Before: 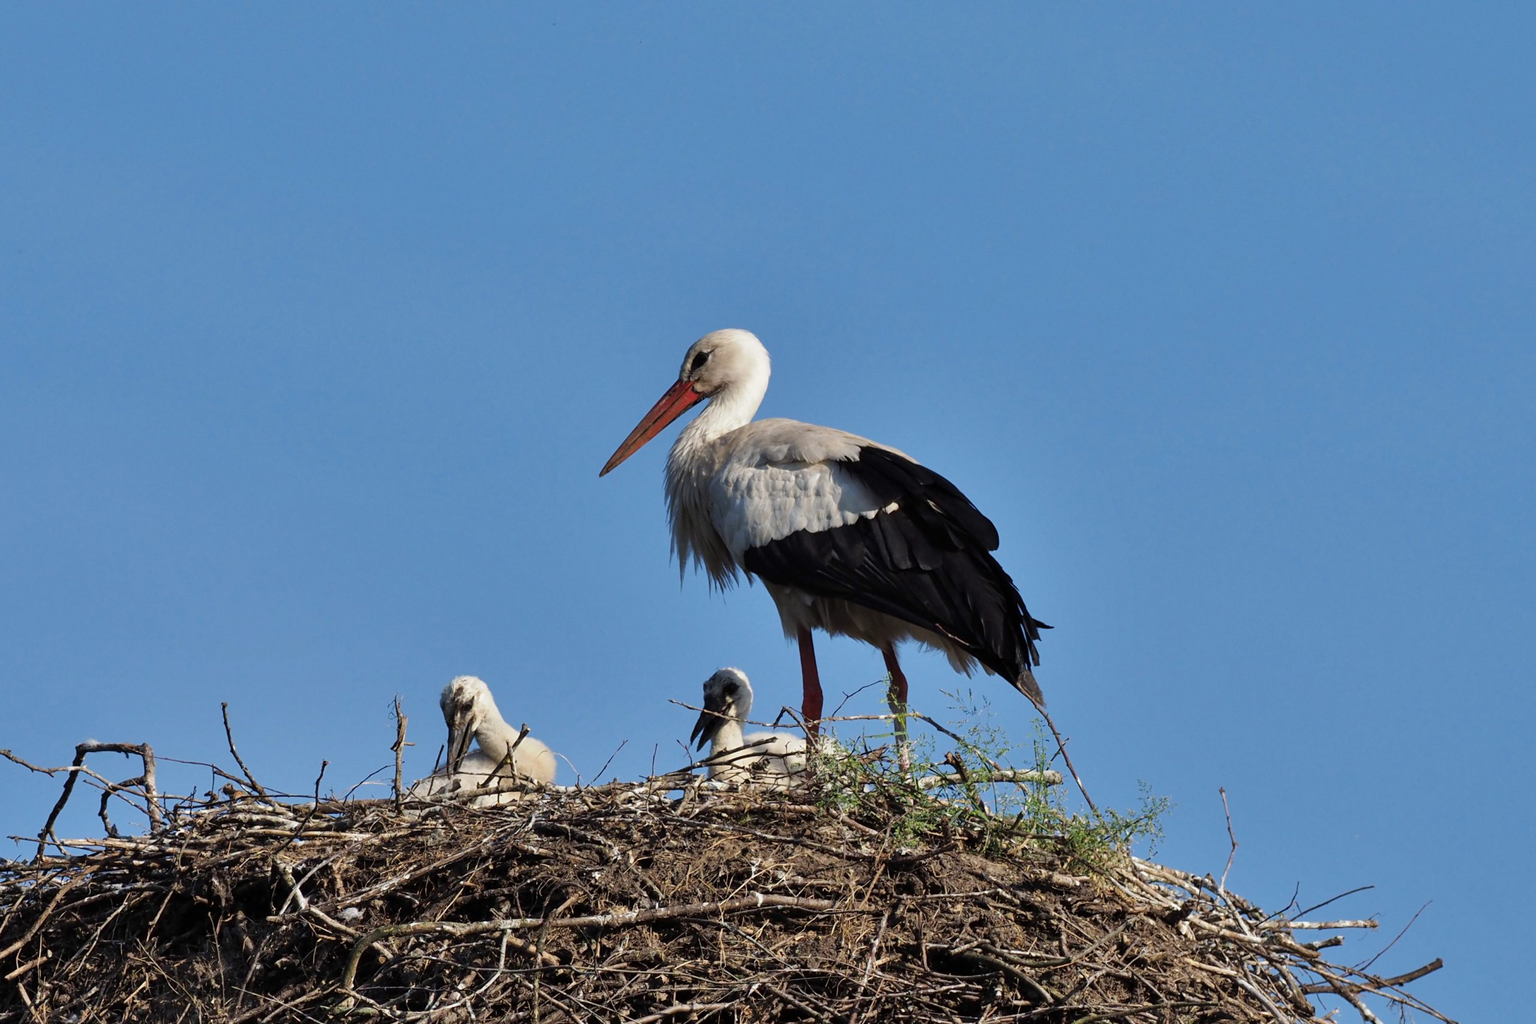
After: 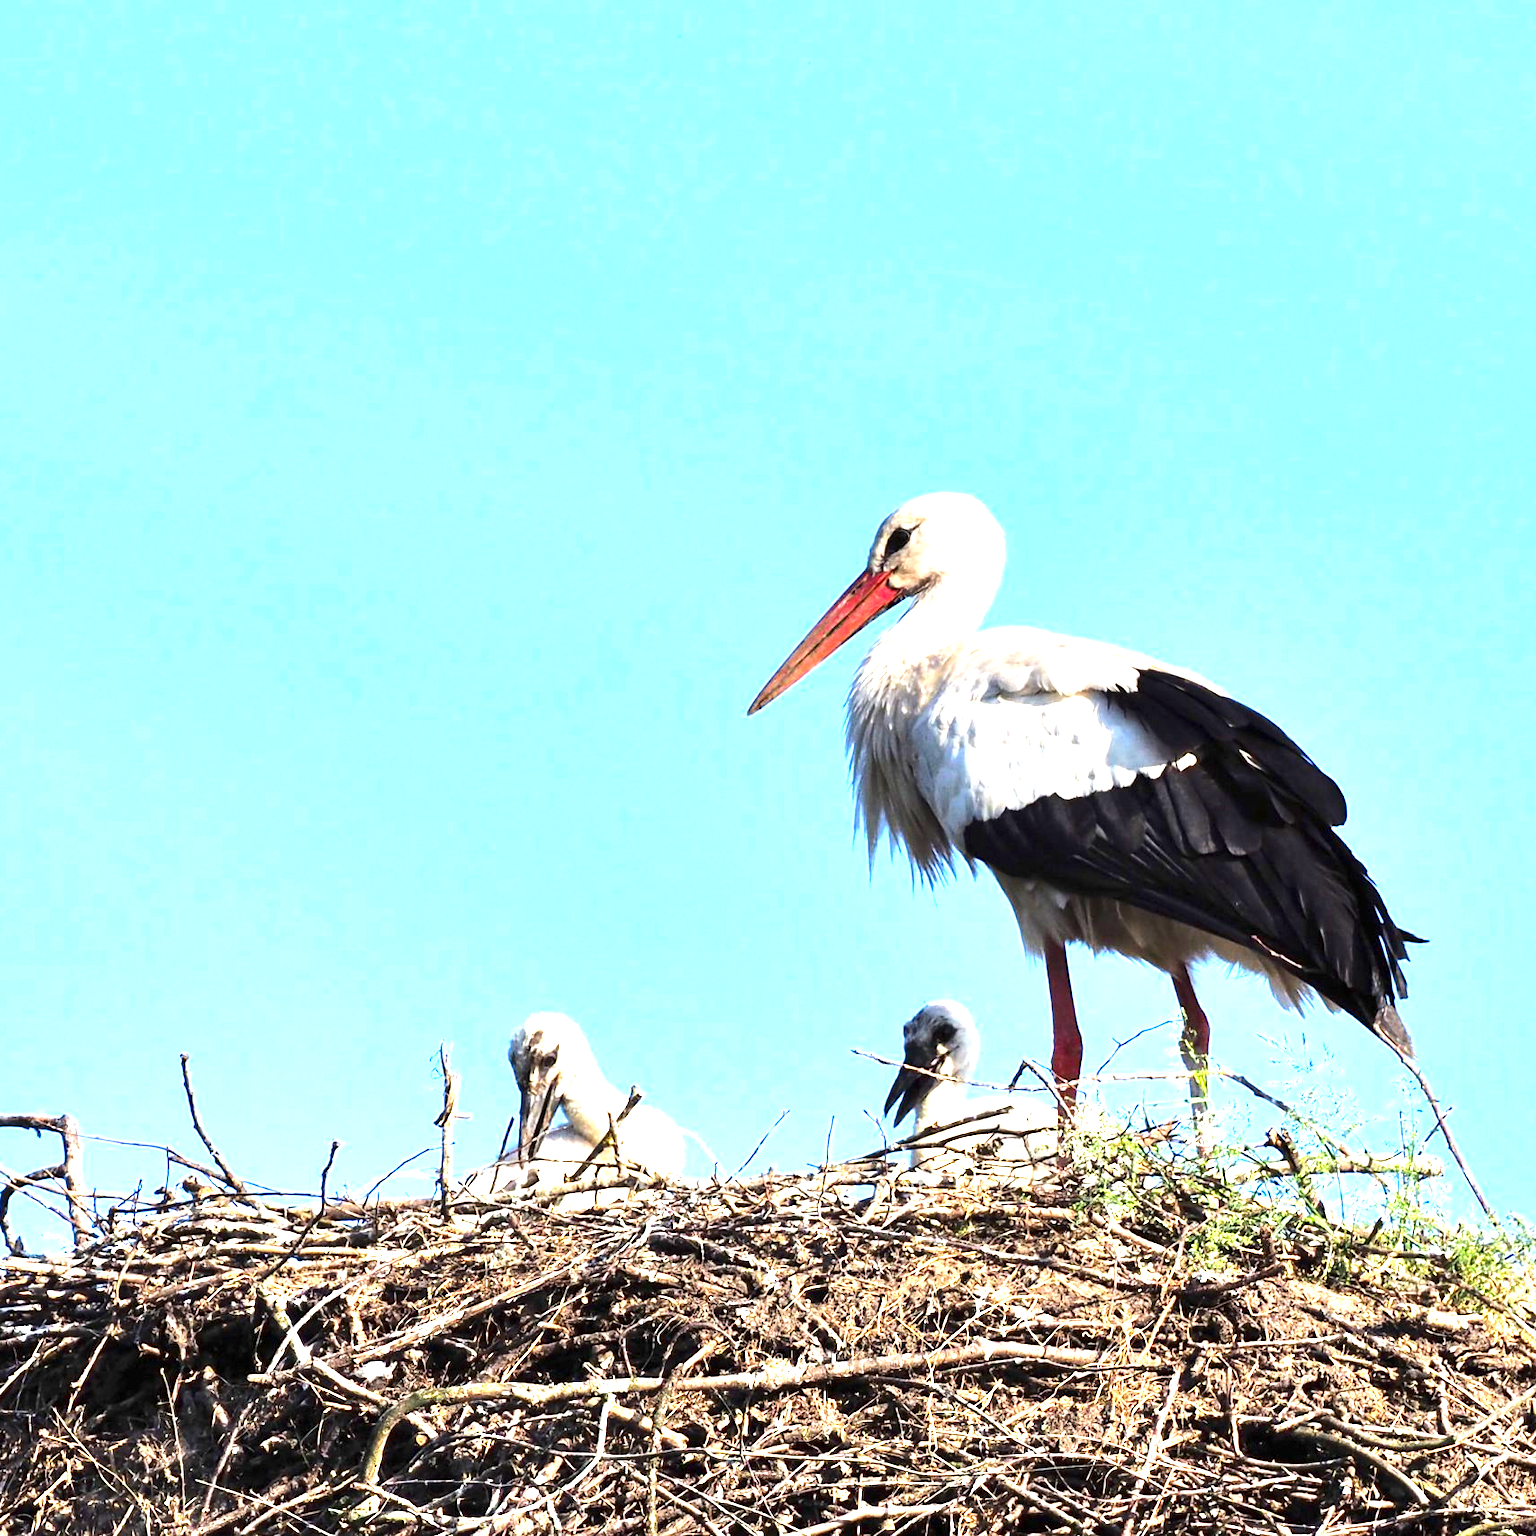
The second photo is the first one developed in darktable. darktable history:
exposure: exposure 2.04 EV, compensate highlight preservation false
tone equalizer: -8 EV -0.417 EV, -7 EV -0.389 EV, -6 EV -0.333 EV, -5 EV -0.222 EV, -3 EV 0.222 EV, -2 EV 0.333 EV, -1 EV 0.389 EV, +0 EV 0.417 EV, edges refinement/feathering 500, mask exposure compensation -1.57 EV, preserve details no
crop and rotate: left 6.617%, right 26.717%
contrast brightness saturation: contrast 0.08, saturation 0.2
